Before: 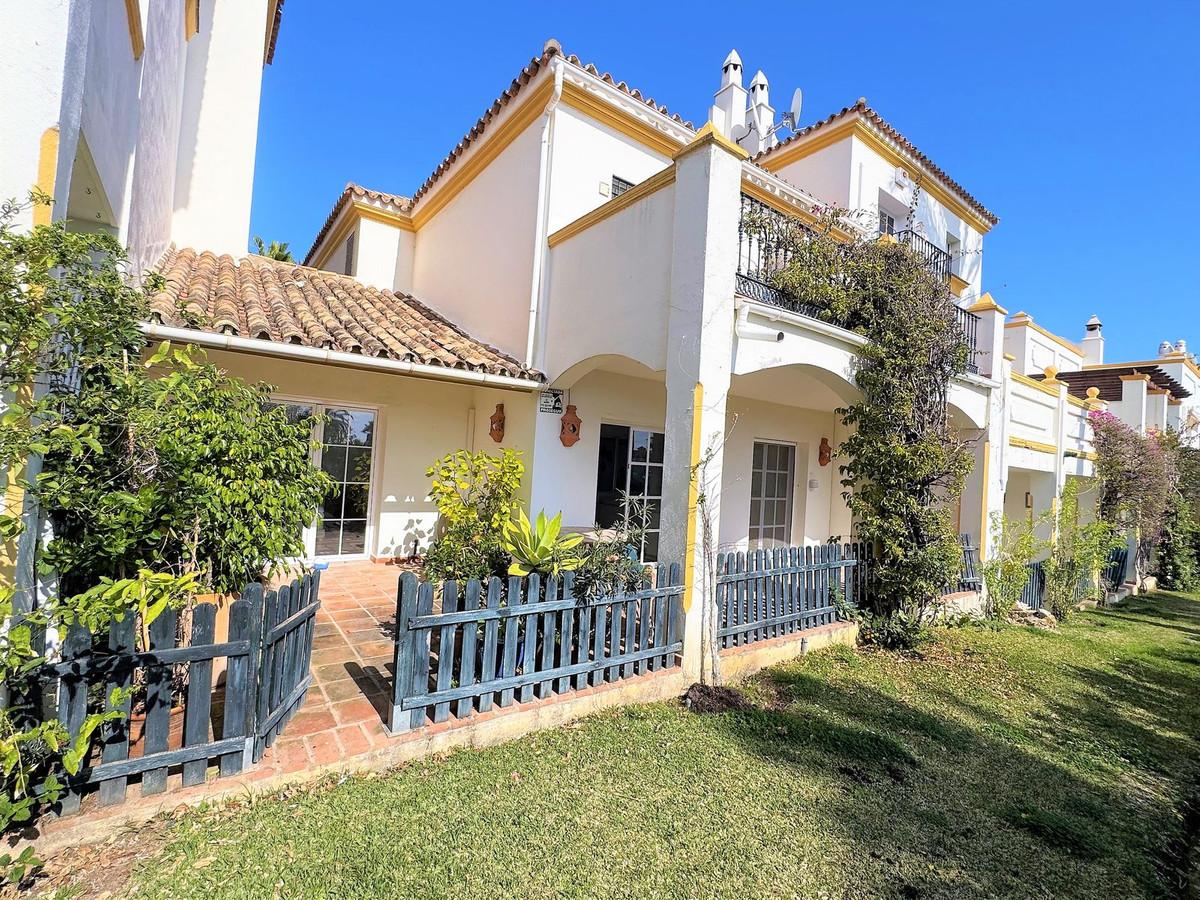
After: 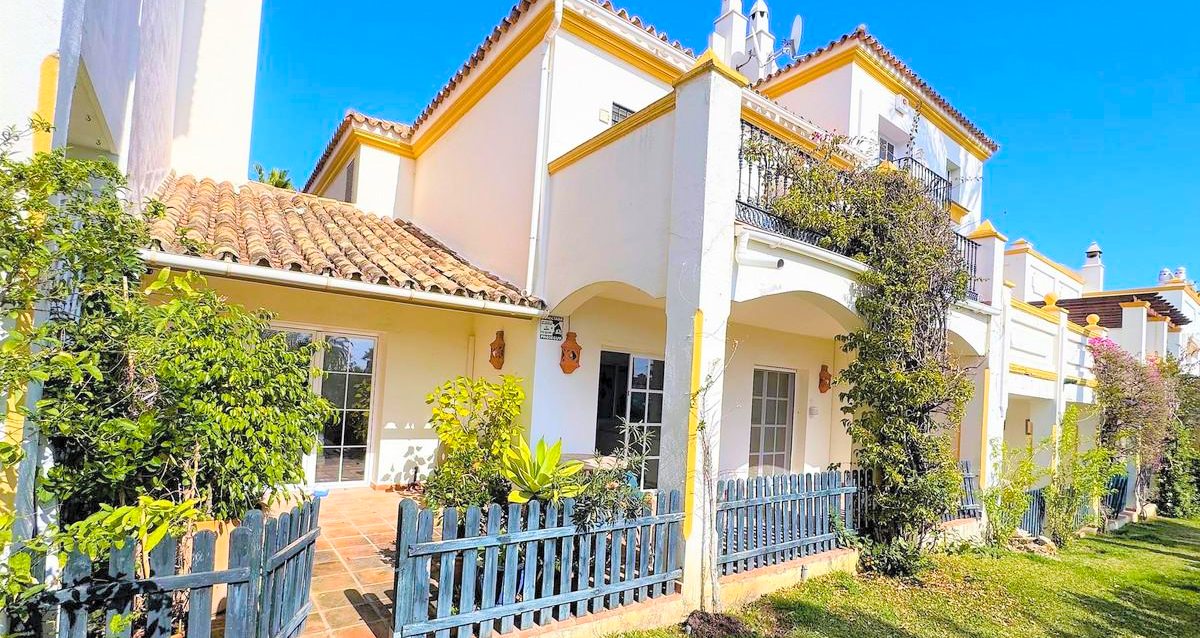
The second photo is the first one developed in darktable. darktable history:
contrast brightness saturation: brightness 0.281
crop and rotate: top 8.112%, bottom 20.914%
color balance rgb: shadows lift › luminance -20.381%, linear chroma grading › global chroma 15.493%, perceptual saturation grading › global saturation 20%, perceptual saturation grading › highlights -24.816%, perceptual saturation grading › shadows 49.706%, global vibrance 20%
shadows and highlights: shadows 37.04, highlights -27.42, soften with gaussian
